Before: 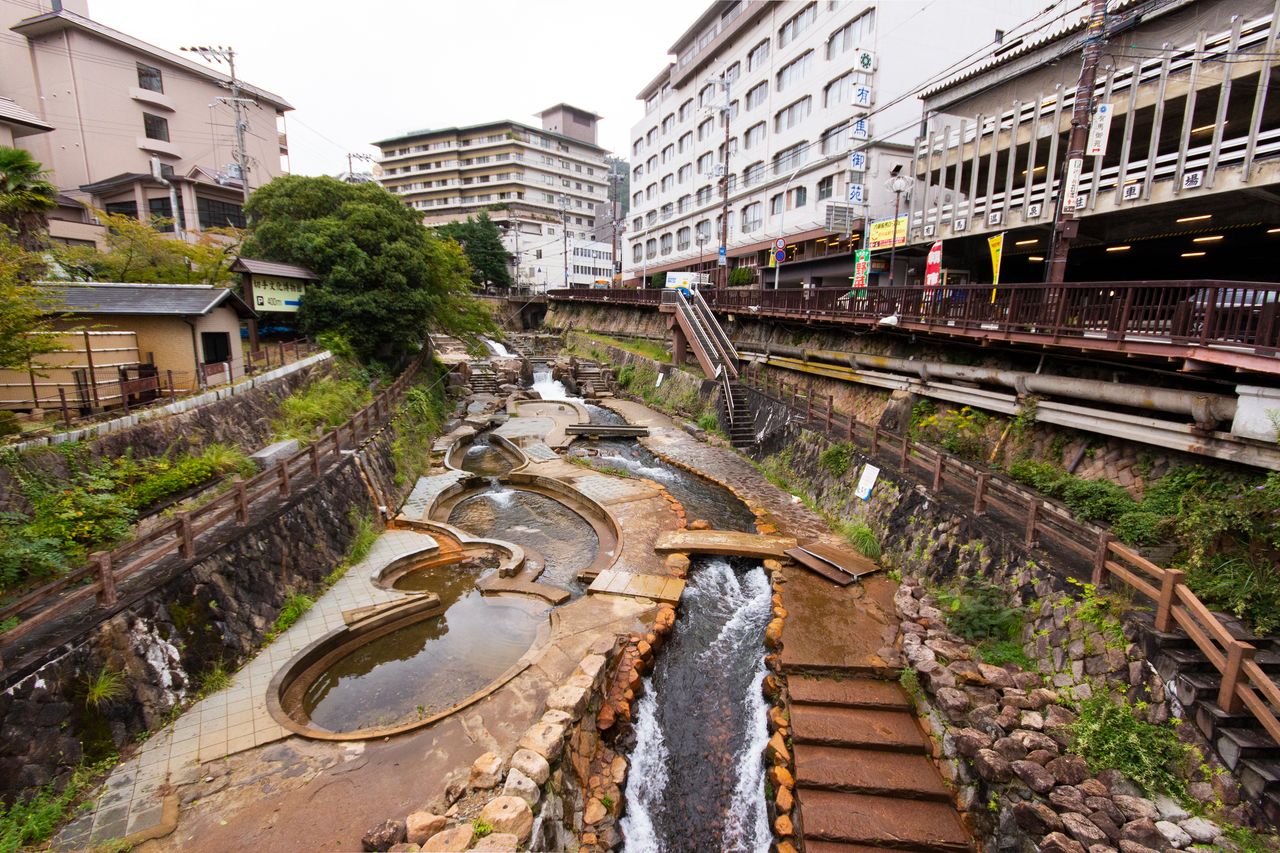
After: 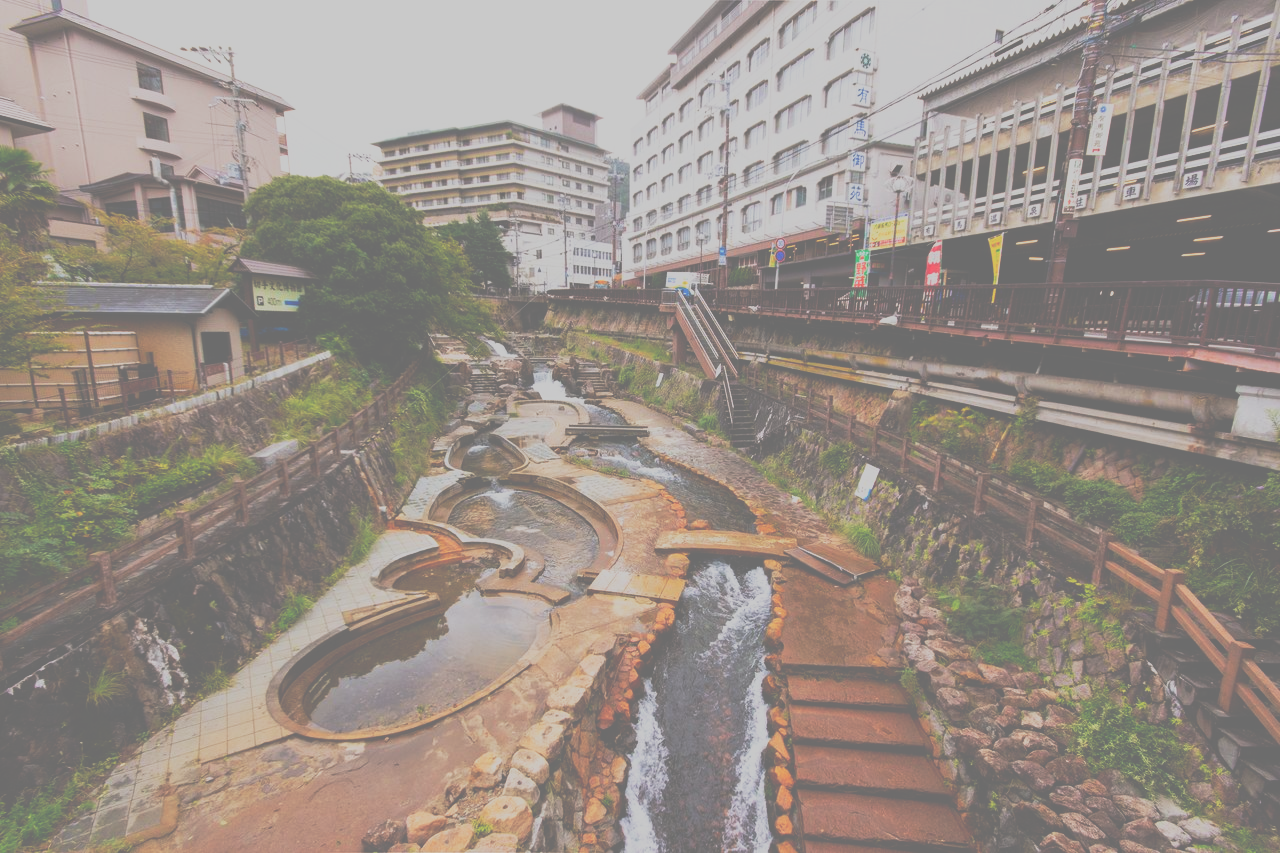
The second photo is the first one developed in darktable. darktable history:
contrast brightness saturation: contrast -0.284
tone curve: curves: ch0 [(0, 0) (0.003, 0.449) (0.011, 0.449) (0.025, 0.449) (0.044, 0.45) (0.069, 0.453) (0.1, 0.453) (0.136, 0.455) (0.177, 0.458) (0.224, 0.462) (0.277, 0.47) (0.335, 0.491) (0.399, 0.522) (0.468, 0.561) (0.543, 0.619) (0.623, 0.69) (0.709, 0.756) (0.801, 0.802) (0.898, 0.825) (1, 1)], preserve colors none
